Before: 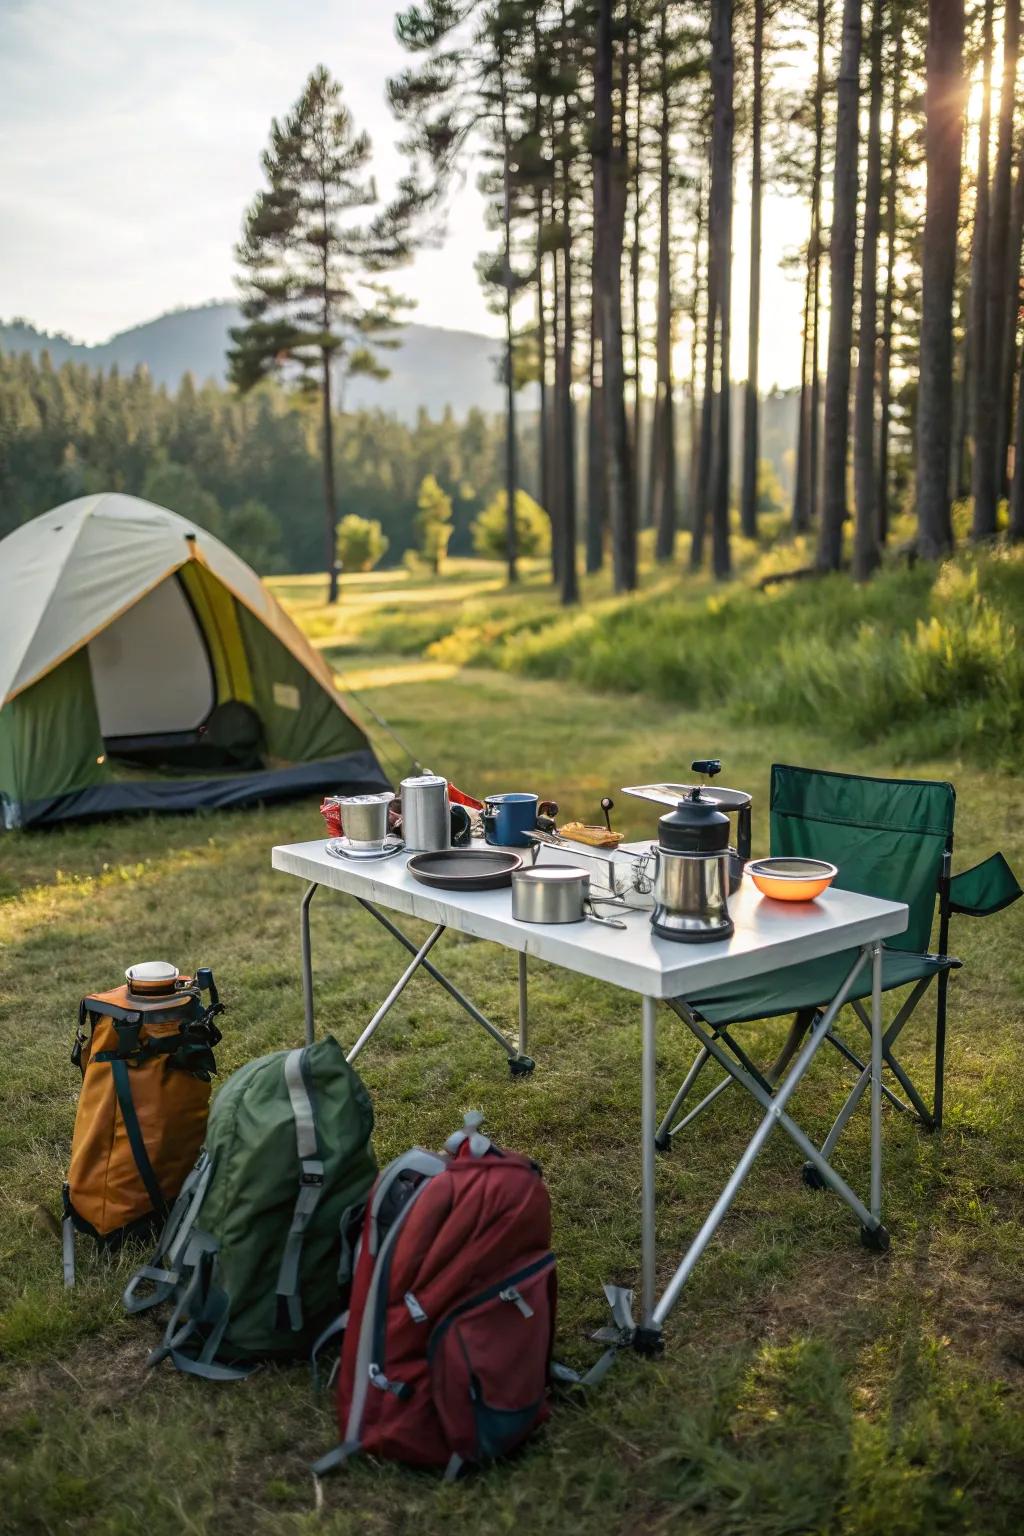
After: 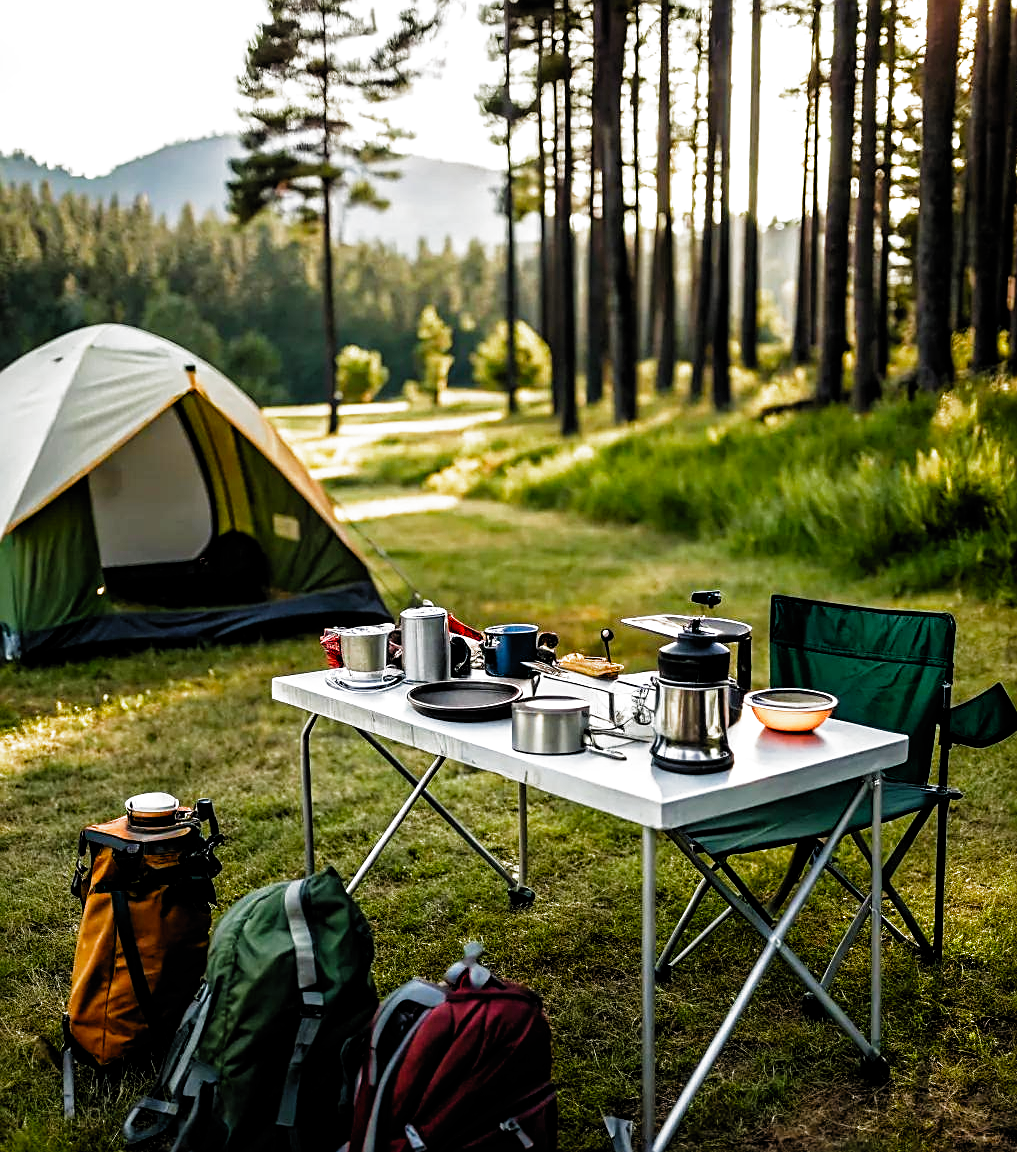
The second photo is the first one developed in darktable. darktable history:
sharpen: on, module defaults
crop: top 11.065%, bottom 13.93%
filmic rgb: black relative exposure -3.61 EV, white relative exposure 2.17 EV, threshold 2.99 EV, hardness 3.64, preserve chrominance no, color science v4 (2020), contrast in shadows soft, enable highlight reconstruction true
